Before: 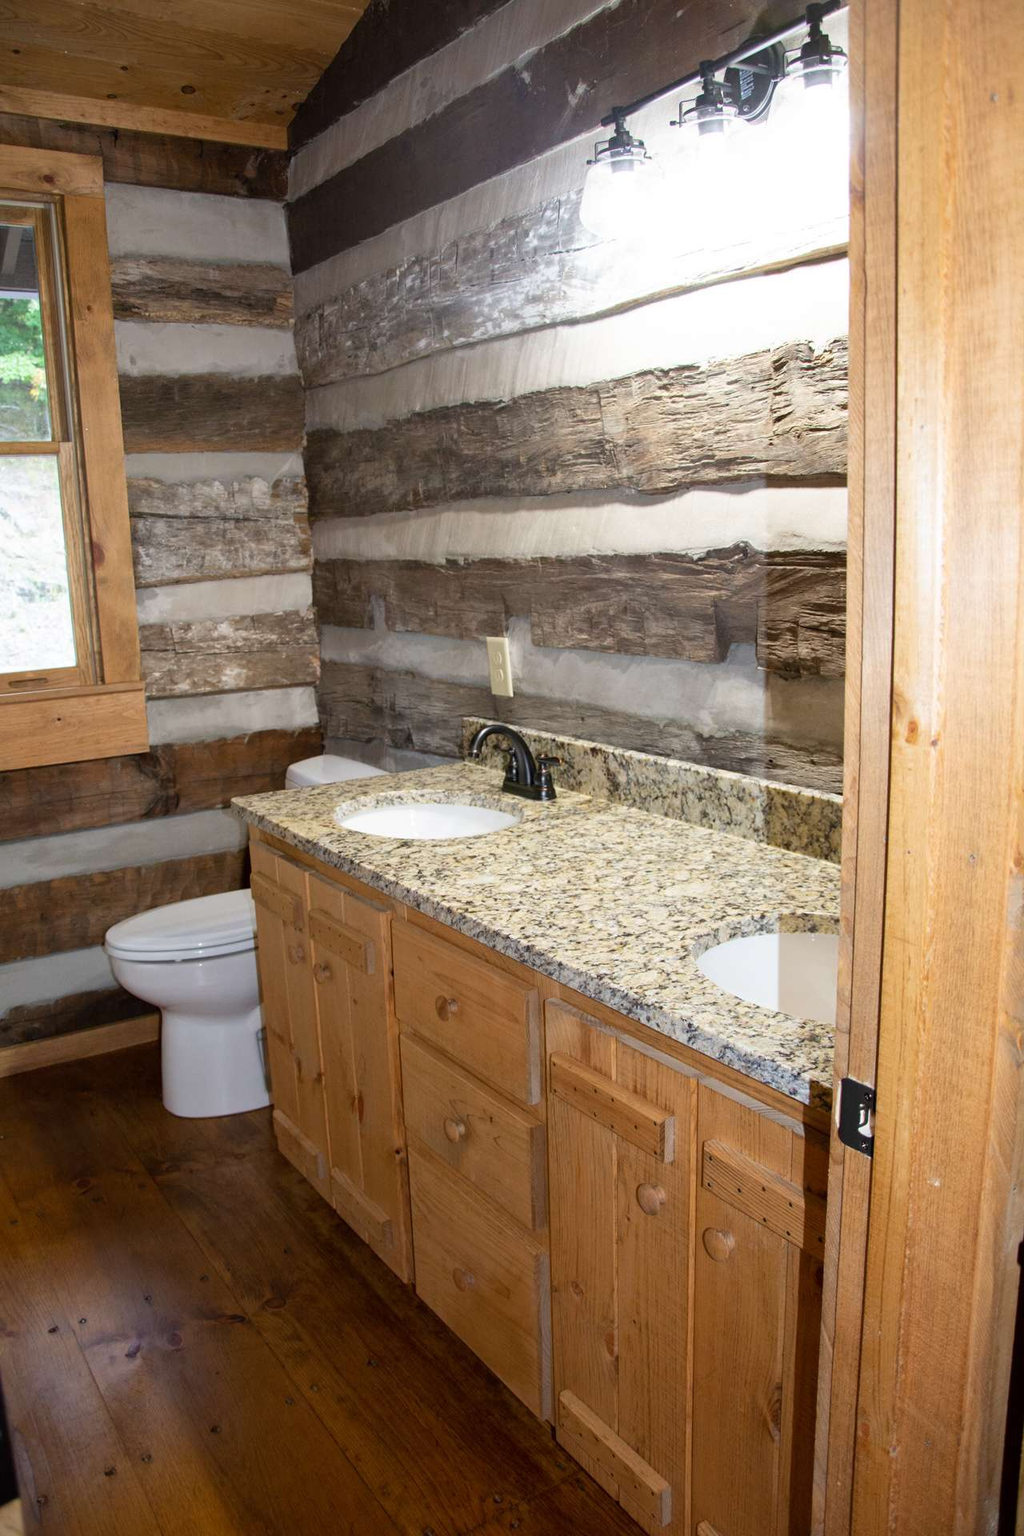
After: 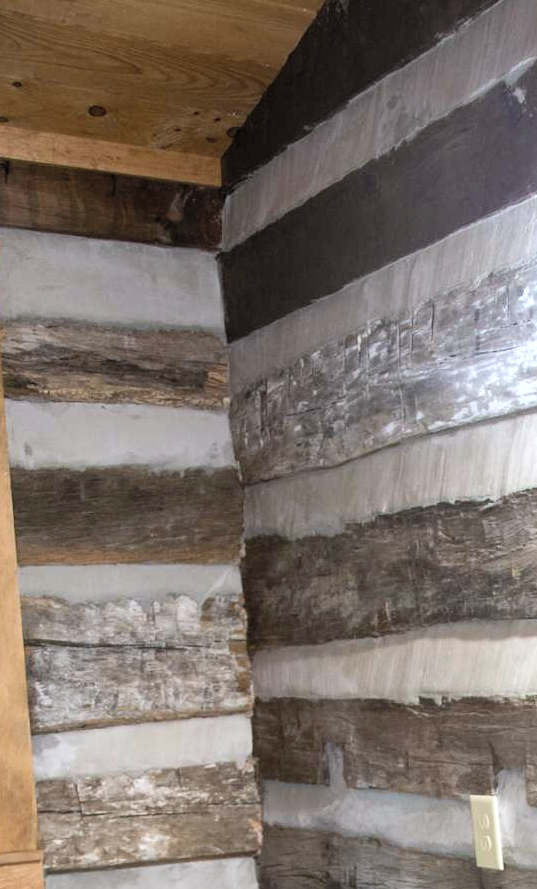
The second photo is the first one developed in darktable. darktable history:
crop and rotate: left 10.817%, top 0.062%, right 47.194%, bottom 53.626%
local contrast: mode bilateral grid, contrast 20, coarseness 50, detail 120%, midtone range 0.2
tone equalizer: -8 EV -0.417 EV, -7 EV -0.389 EV, -6 EV -0.333 EV, -5 EV -0.222 EV, -3 EV 0.222 EV, -2 EV 0.333 EV, -1 EV 0.389 EV, +0 EV 0.417 EV, edges refinement/feathering 500, mask exposure compensation -1.57 EV, preserve details no
contrast brightness saturation: brightness 0.13
white balance: red 0.967, blue 1.049
